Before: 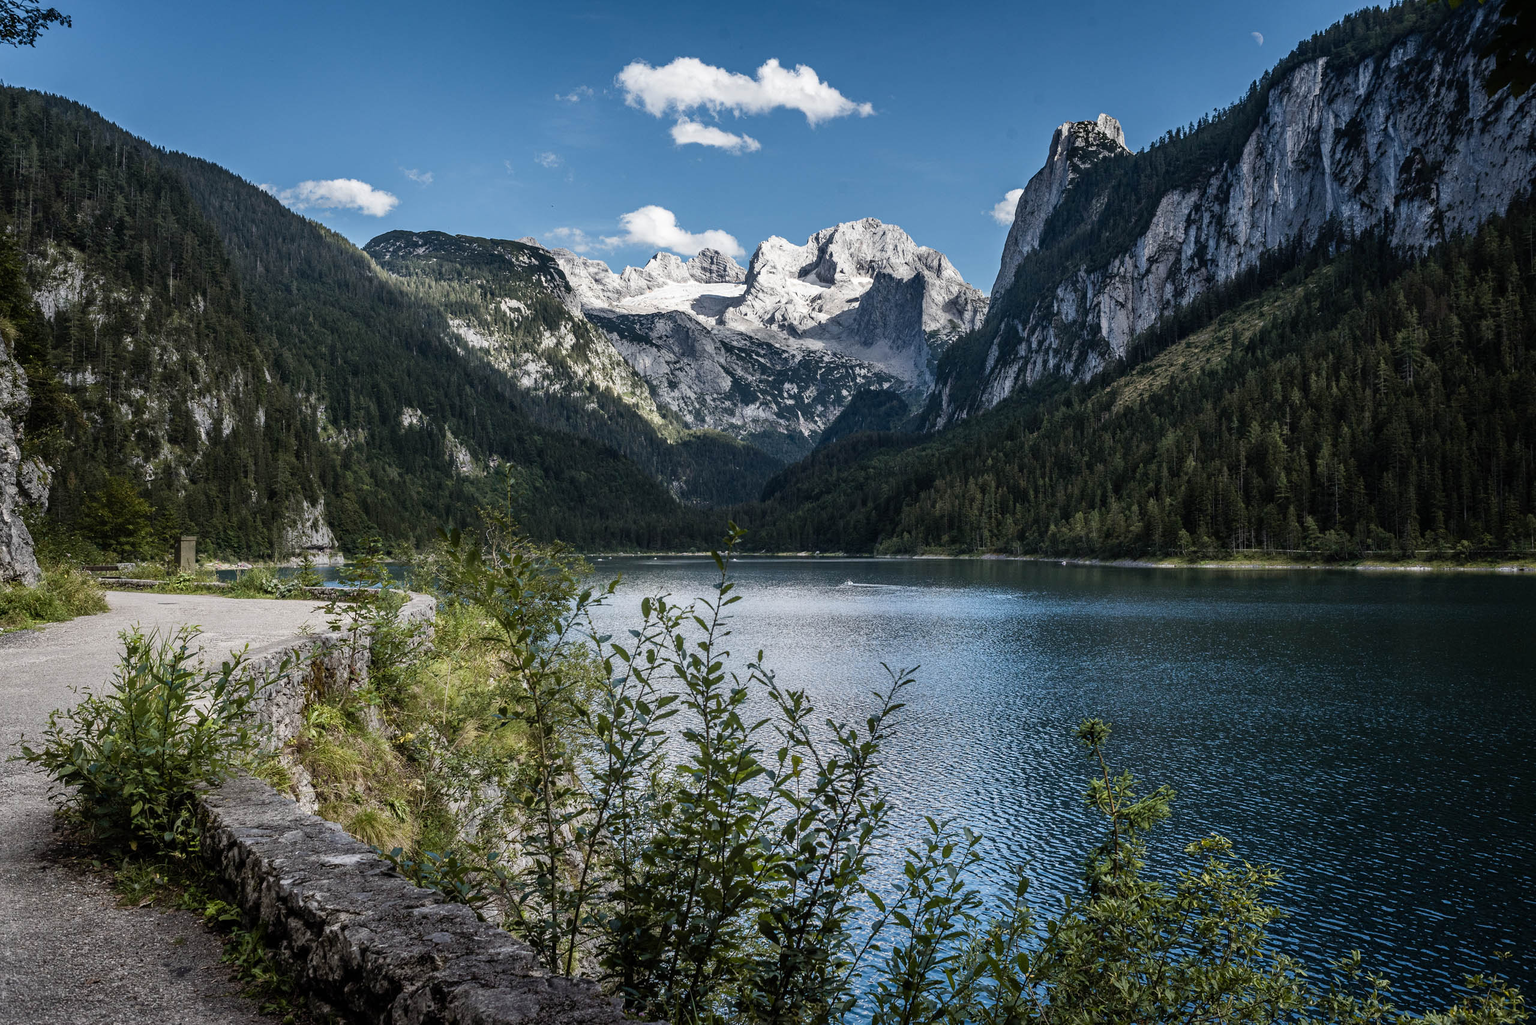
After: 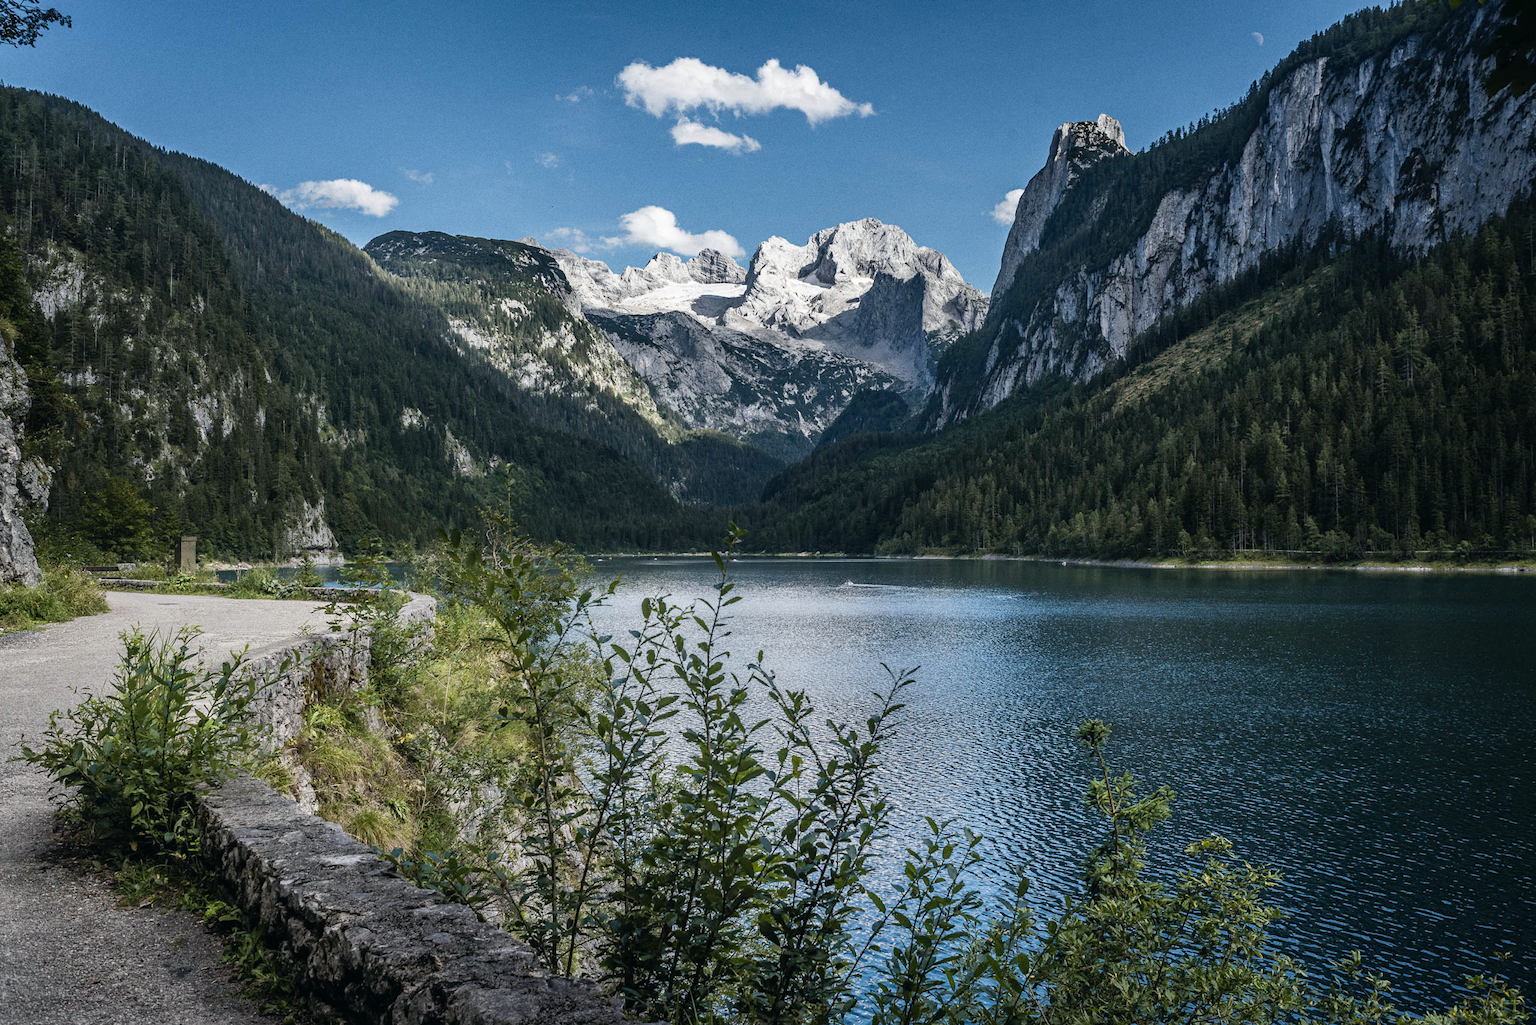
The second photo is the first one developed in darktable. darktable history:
color balance: mode lift, gamma, gain (sRGB), lift [1, 1, 1.022, 1.026]
grain: coarseness 0.09 ISO
